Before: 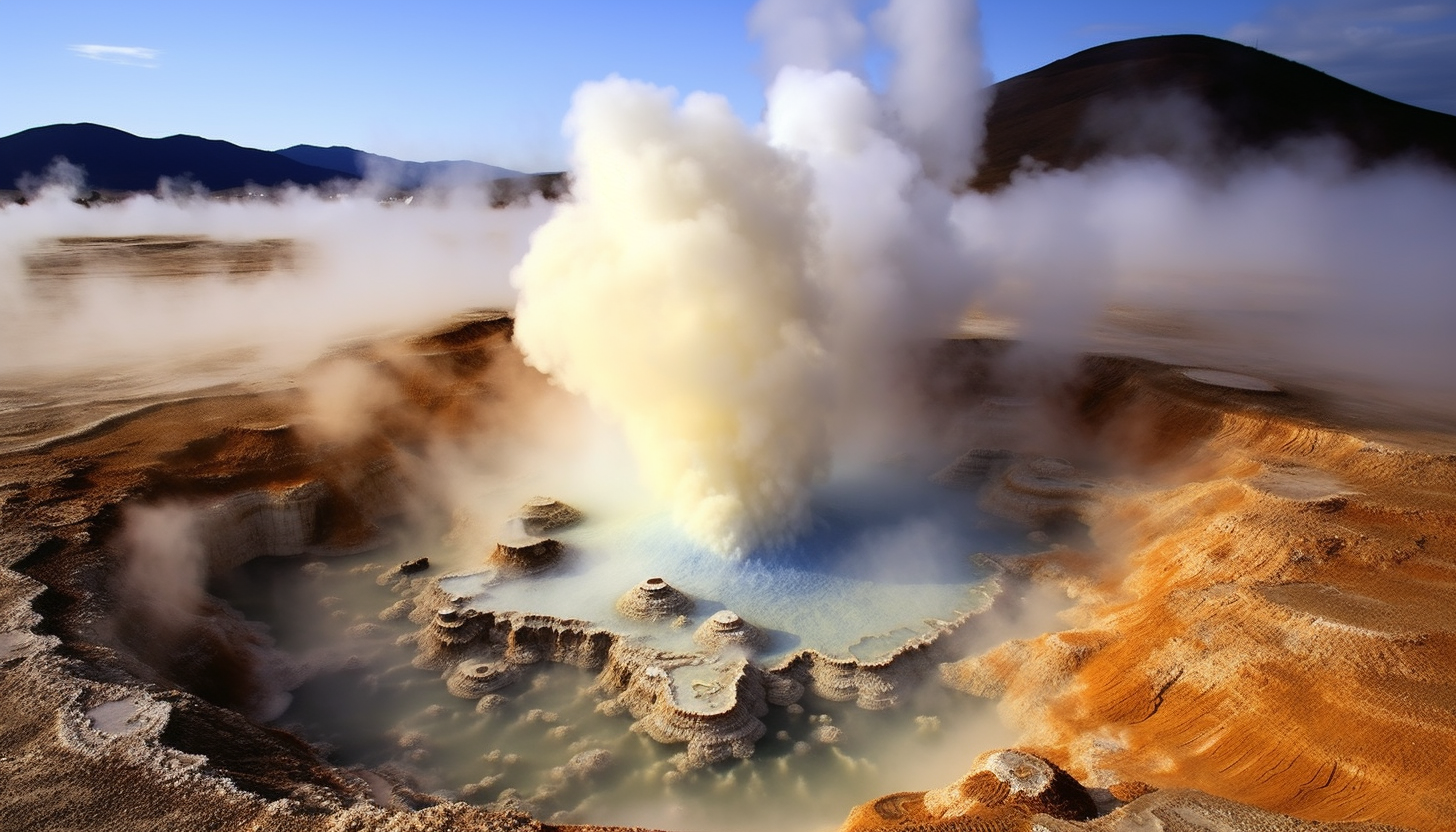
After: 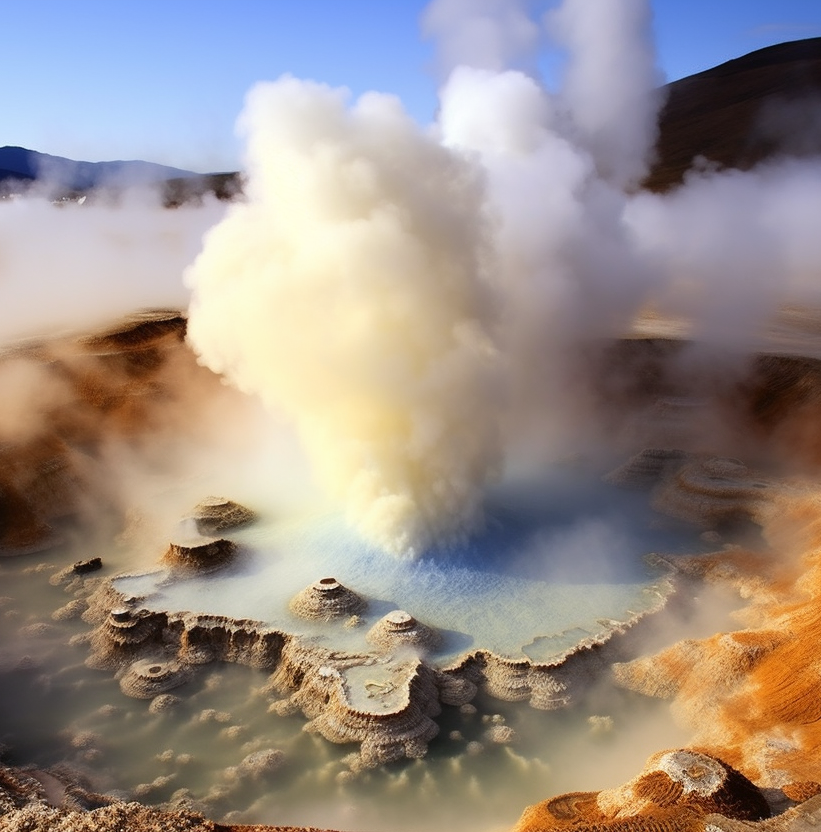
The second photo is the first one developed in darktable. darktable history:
crop and rotate: left 22.483%, right 21.126%
